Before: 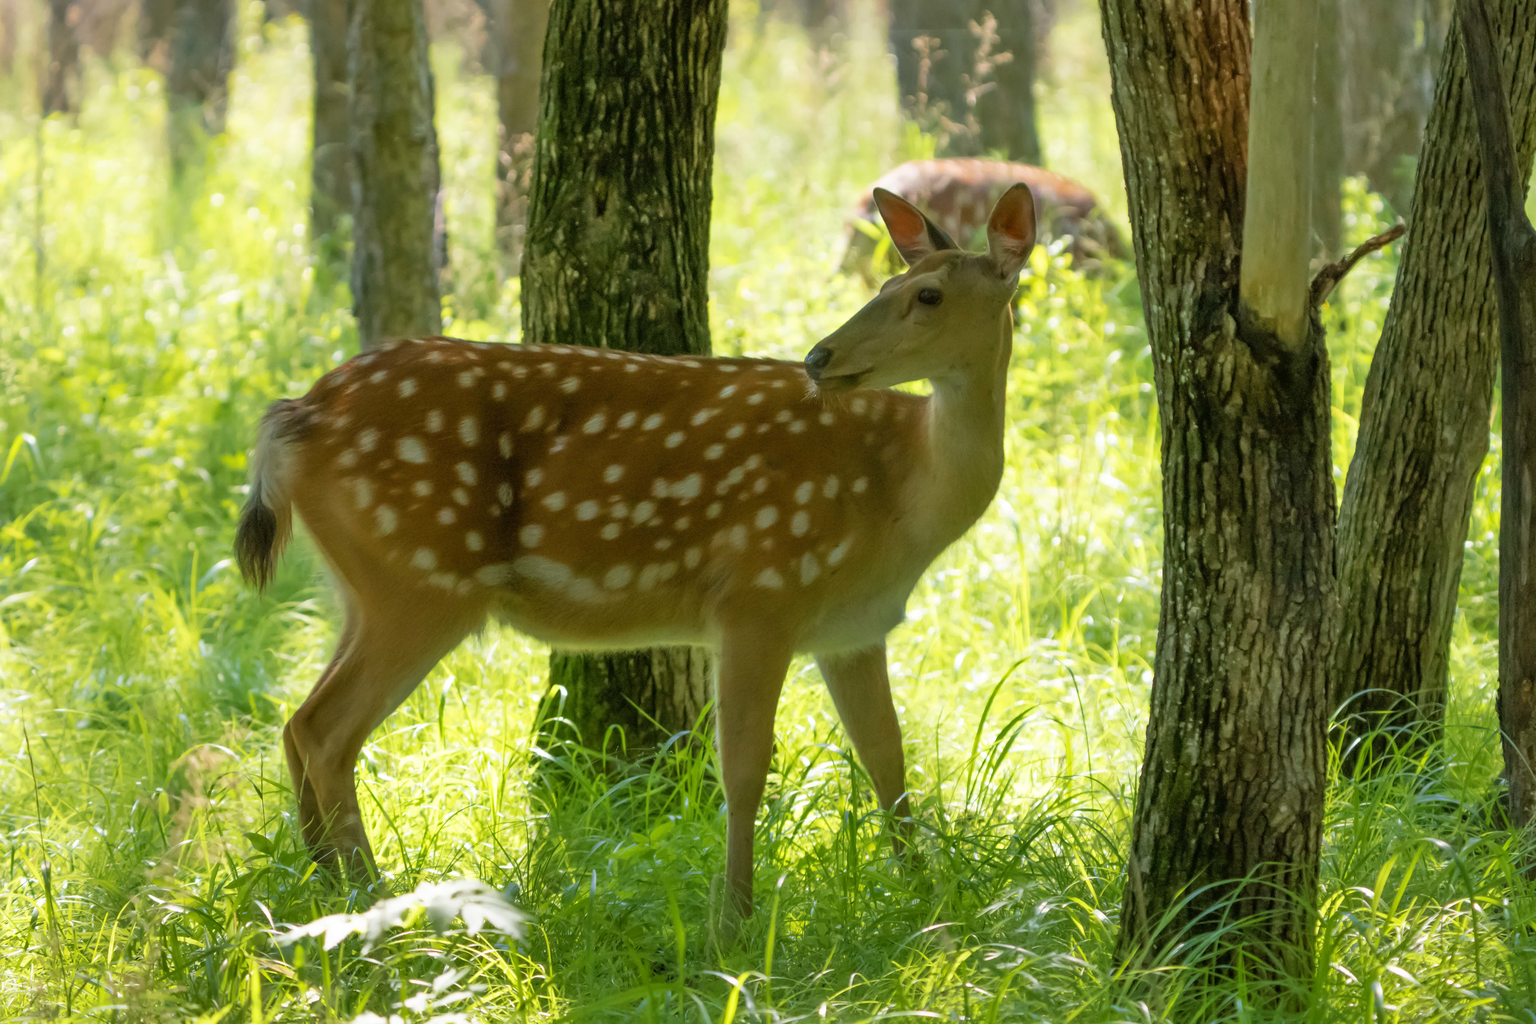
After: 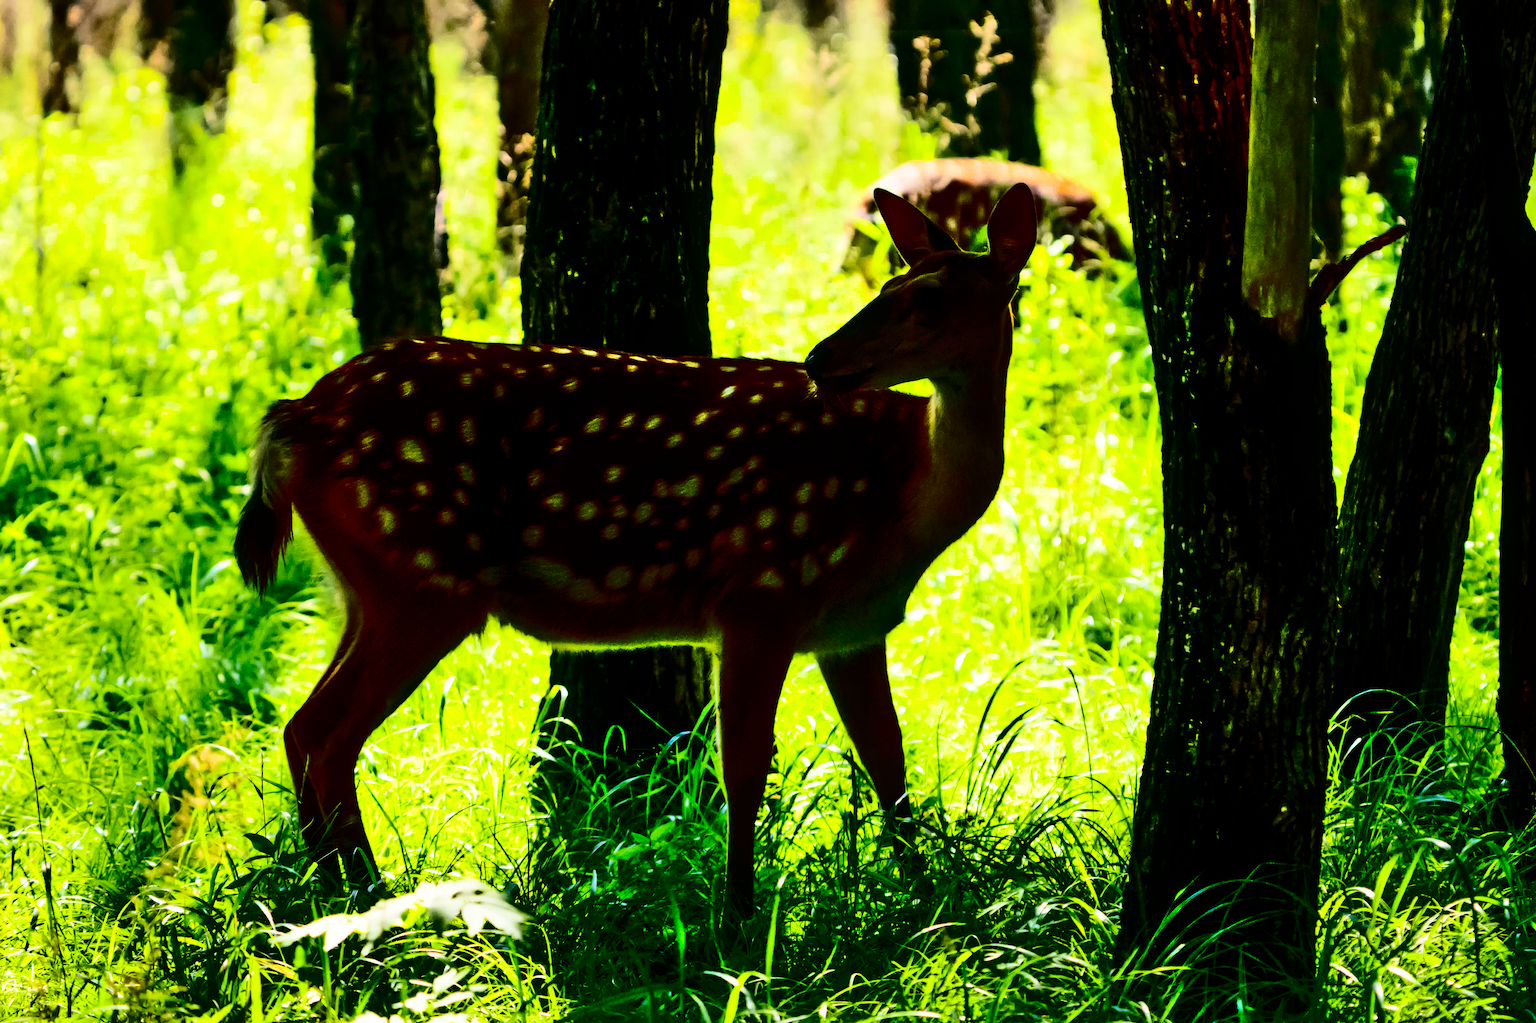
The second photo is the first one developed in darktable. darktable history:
shadows and highlights: highlights color adjustment 0%, low approximation 0.01, soften with gaussian
contrast brightness saturation: contrast 0.77, brightness -1, saturation 1
